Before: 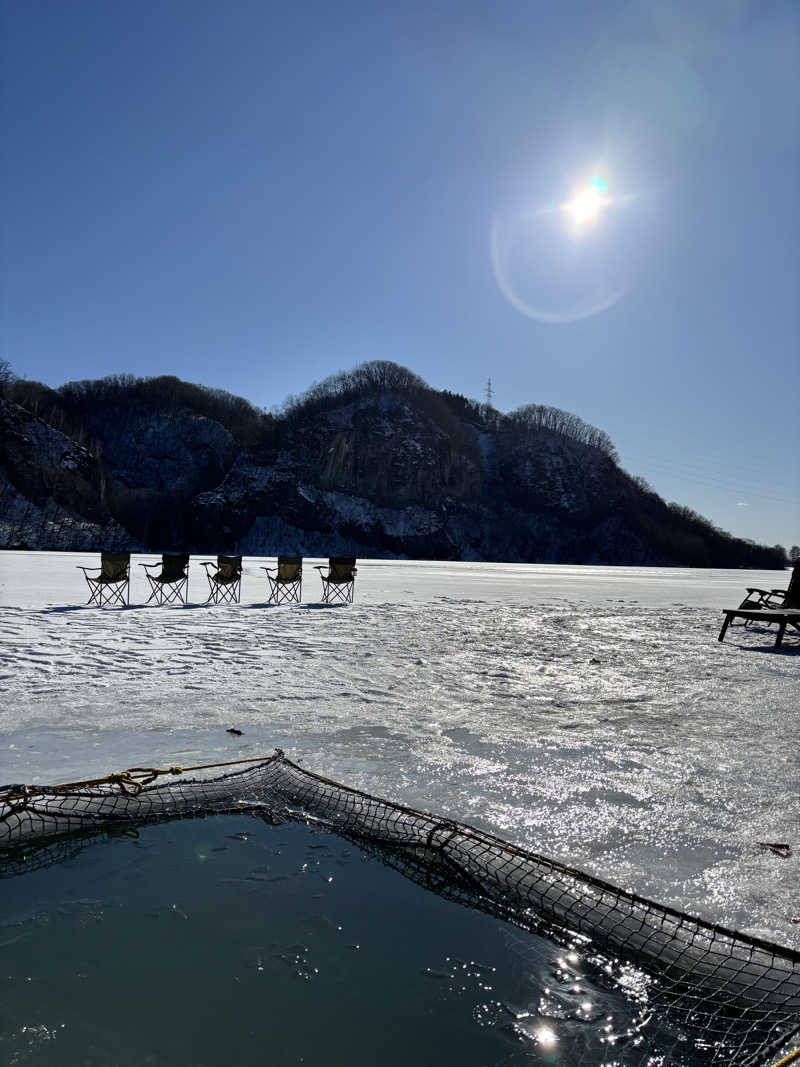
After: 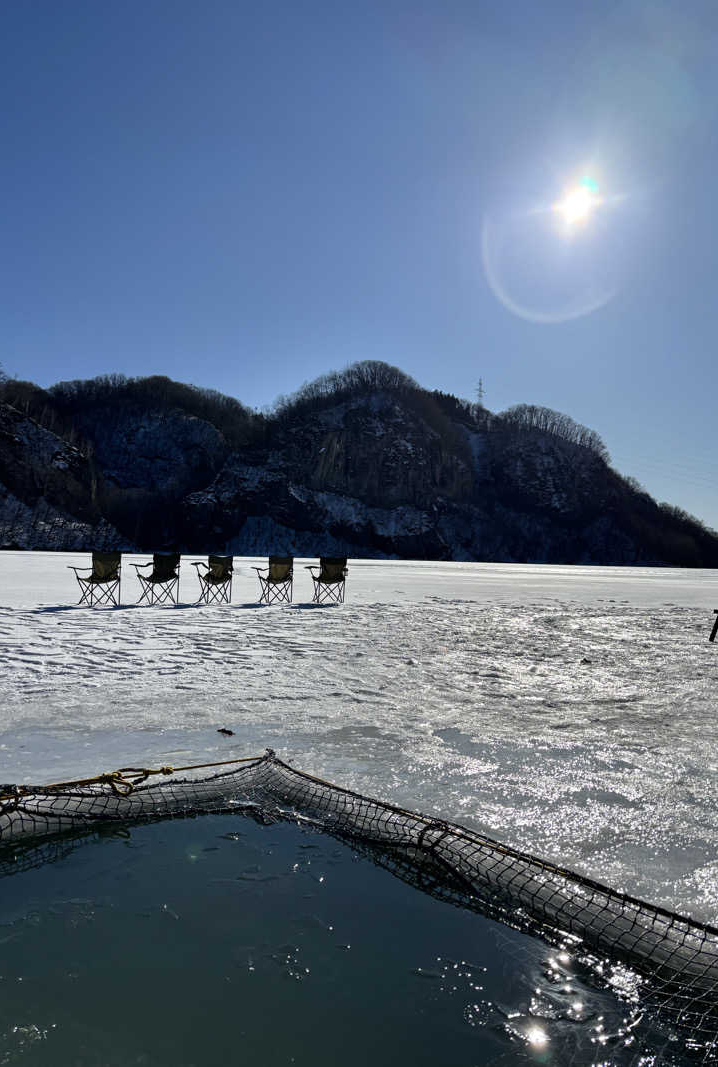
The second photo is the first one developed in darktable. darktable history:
crop and rotate: left 1.356%, right 8.852%
